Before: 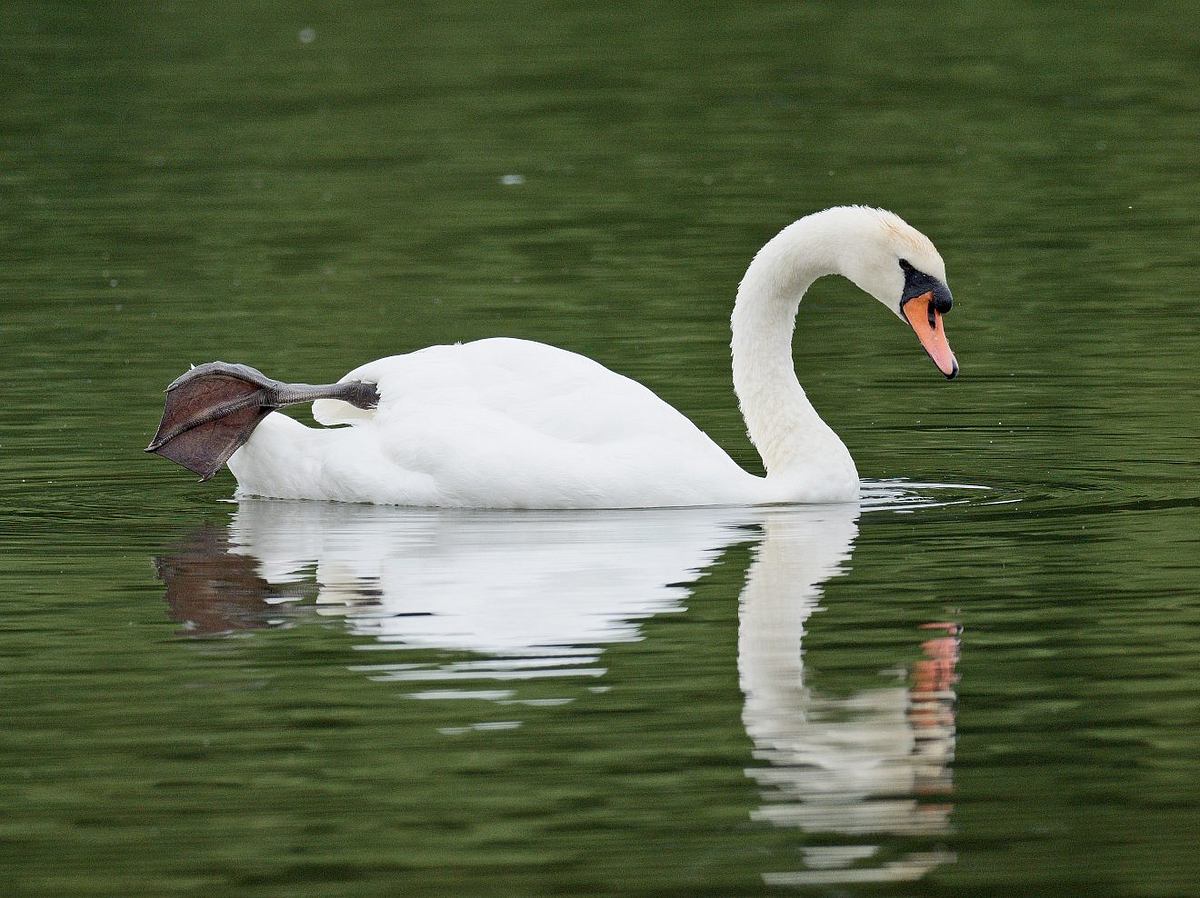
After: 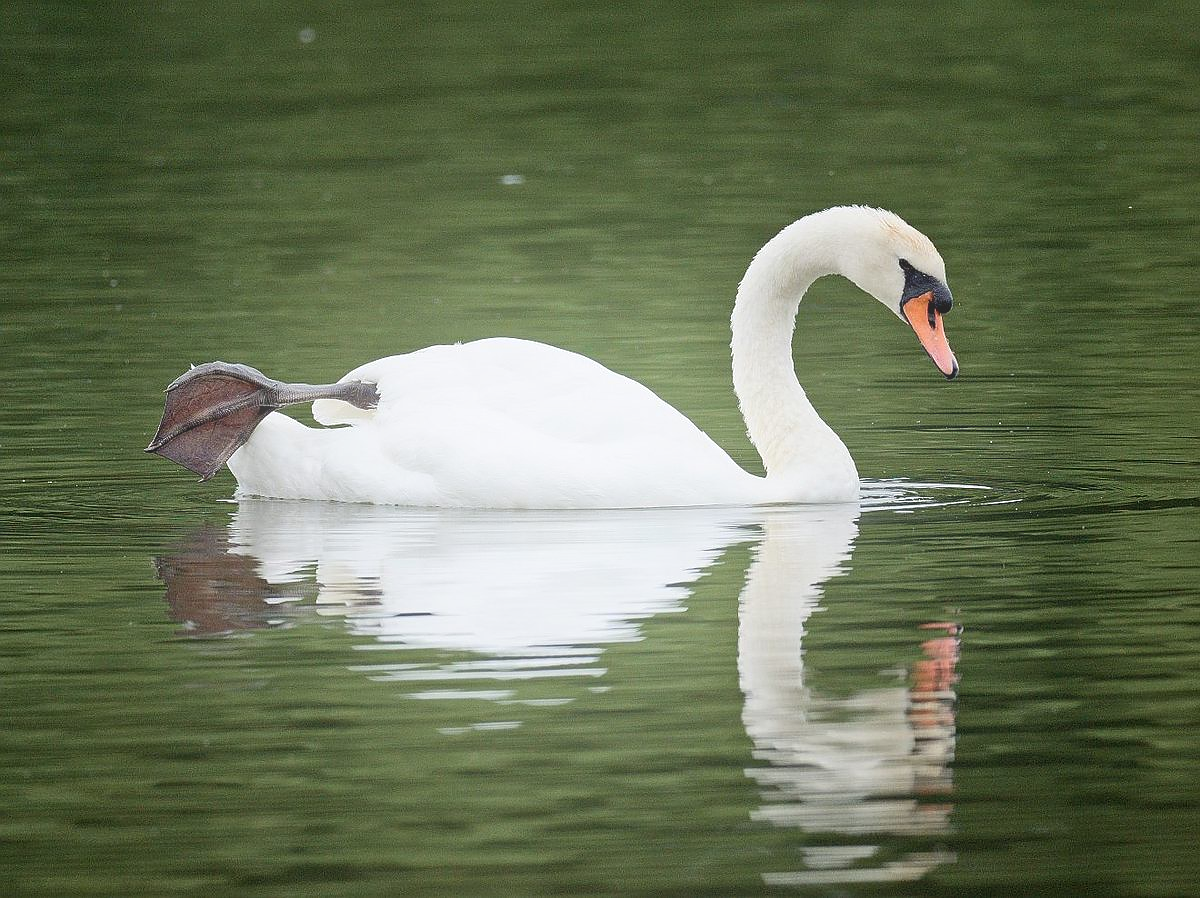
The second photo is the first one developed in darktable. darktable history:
contrast brightness saturation: saturation -0.05
bloom: size 38%, threshold 95%, strength 30%
sharpen: radius 0.969, amount 0.604
